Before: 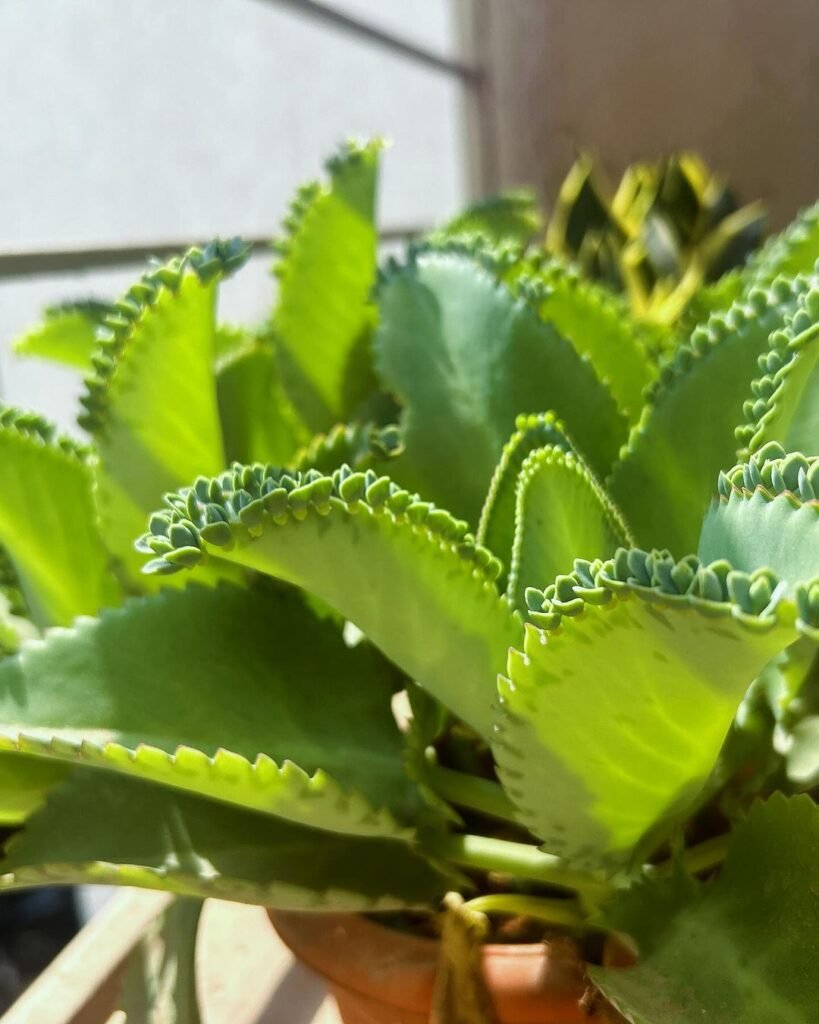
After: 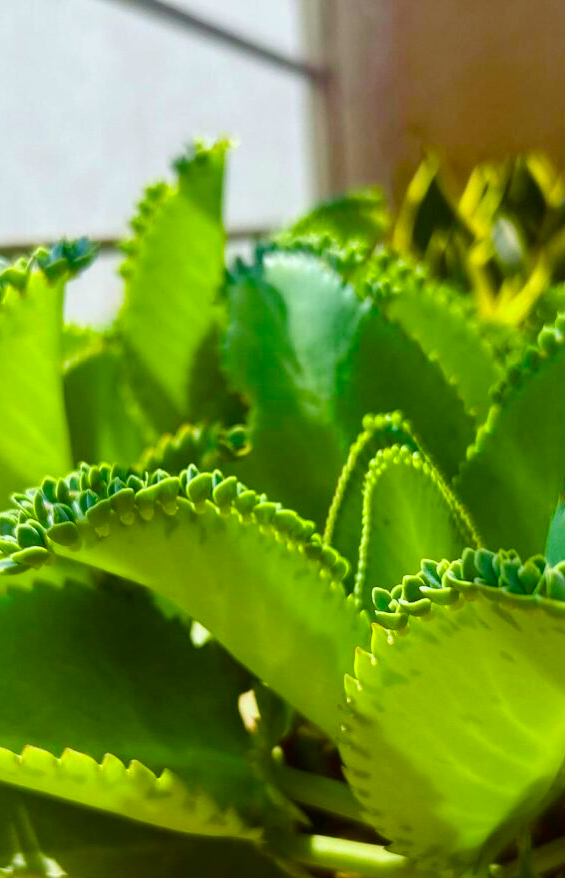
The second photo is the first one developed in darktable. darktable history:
color balance rgb: linear chroma grading › global chroma 14.896%, perceptual saturation grading › global saturation 34.939%, perceptual saturation grading › highlights -24.804%, perceptual saturation grading › shadows 49.835%, global vibrance 9.744%
crop: left 18.698%, right 12.212%, bottom 14.162%
contrast brightness saturation: contrast 0.084, saturation 0.201
exposure: black level correction 0, exposure 0 EV, compensate highlight preservation false
